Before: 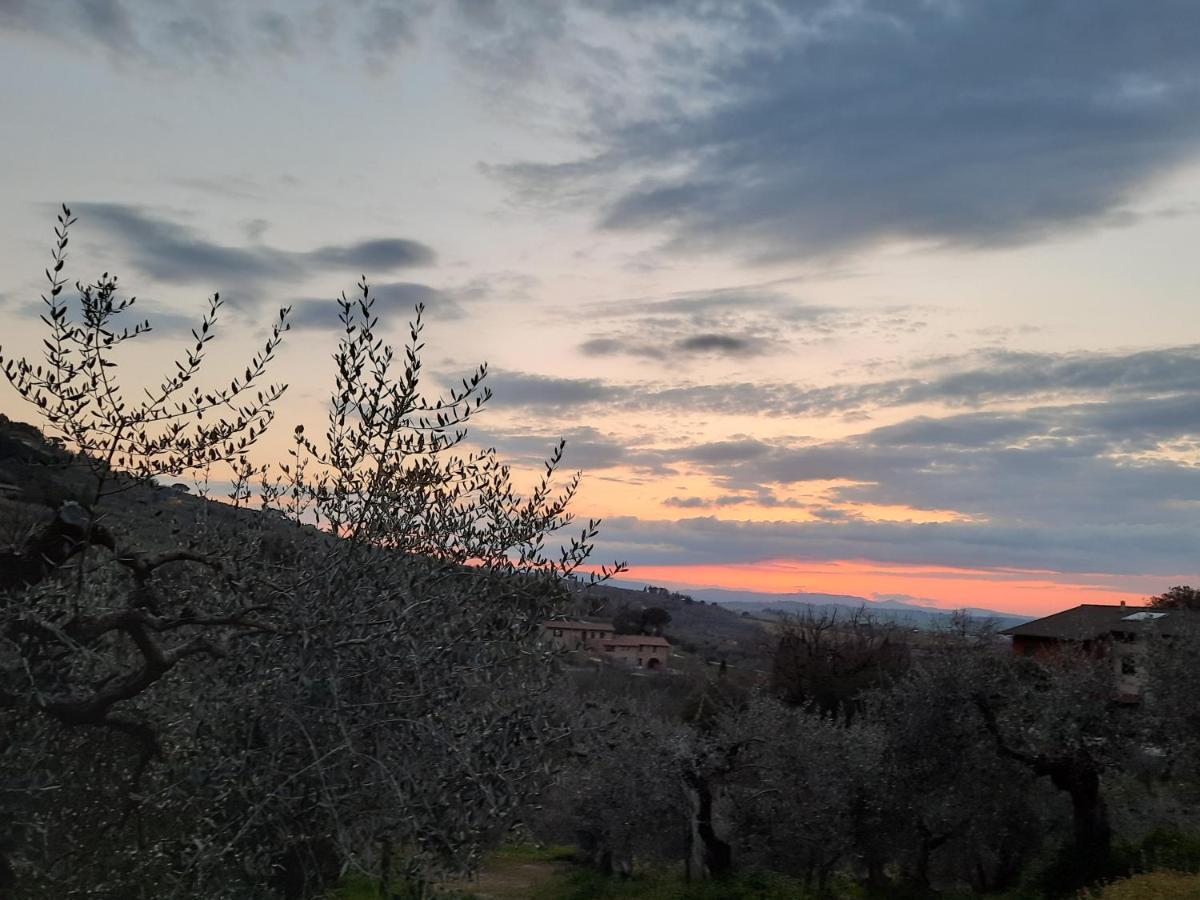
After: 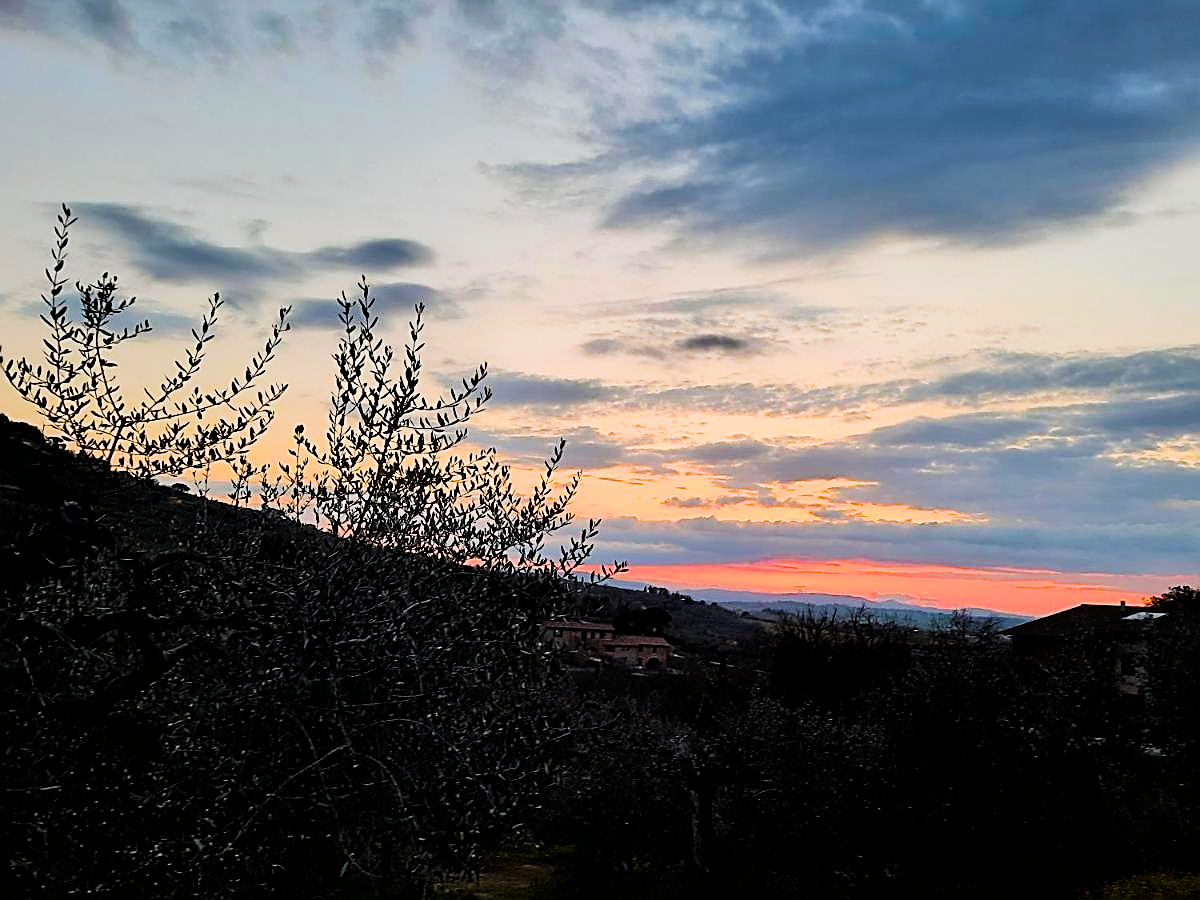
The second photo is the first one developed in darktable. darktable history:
color balance rgb: perceptual saturation grading › global saturation 64.413%, perceptual saturation grading › highlights 48.936%, perceptual saturation grading › shadows 29.62%, perceptual brilliance grading › highlights 15.422%, perceptual brilliance grading › shadows -14.029%
sharpen: amount 0.909
filmic rgb: black relative exposure -5.07 EV, white relative exposure 4 EV, hardness 2.89, contrast 1.299, highlights saturation mix -30.57%
